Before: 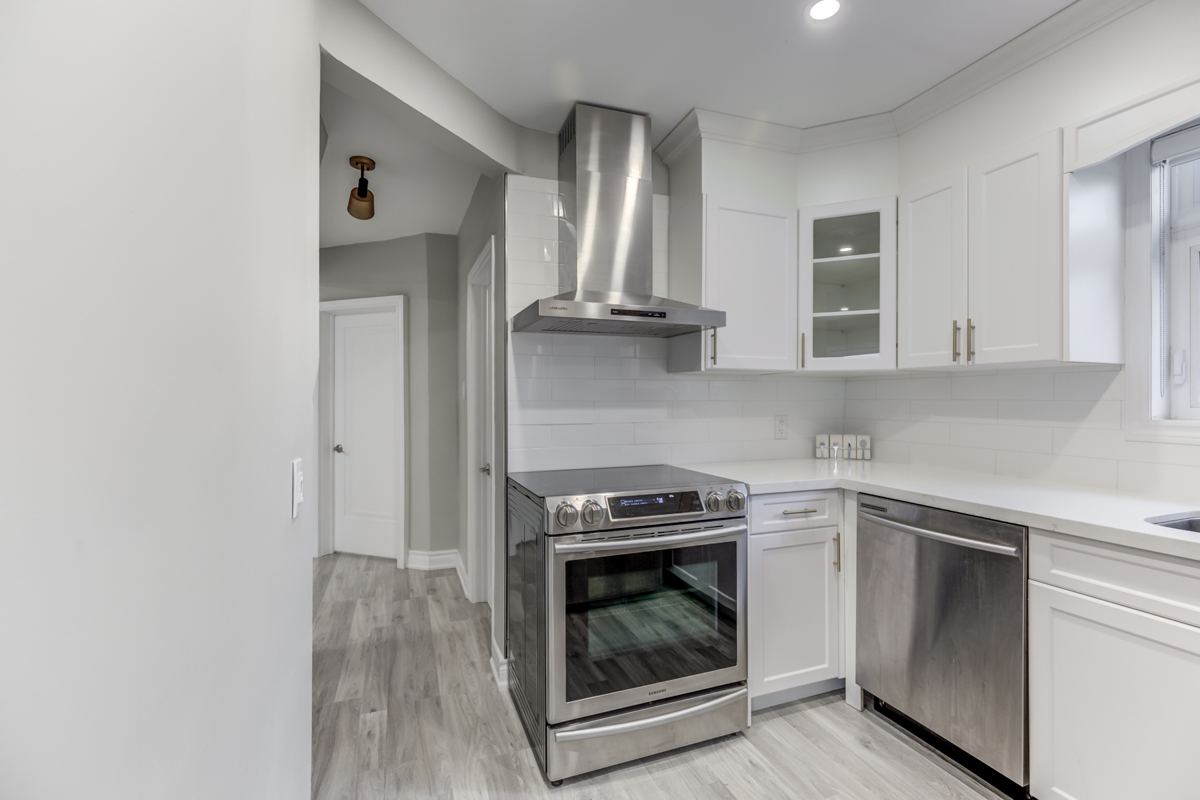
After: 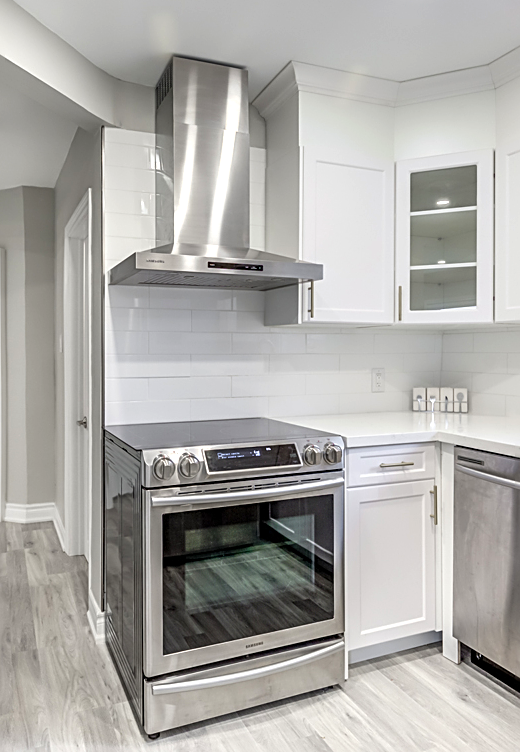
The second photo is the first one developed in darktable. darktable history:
sharpen: amount 0.577
crop: left 33.621%, top 5.933%, right 22.962%
exposure: exposure 0.6 EV, compensate highlight preservation false
